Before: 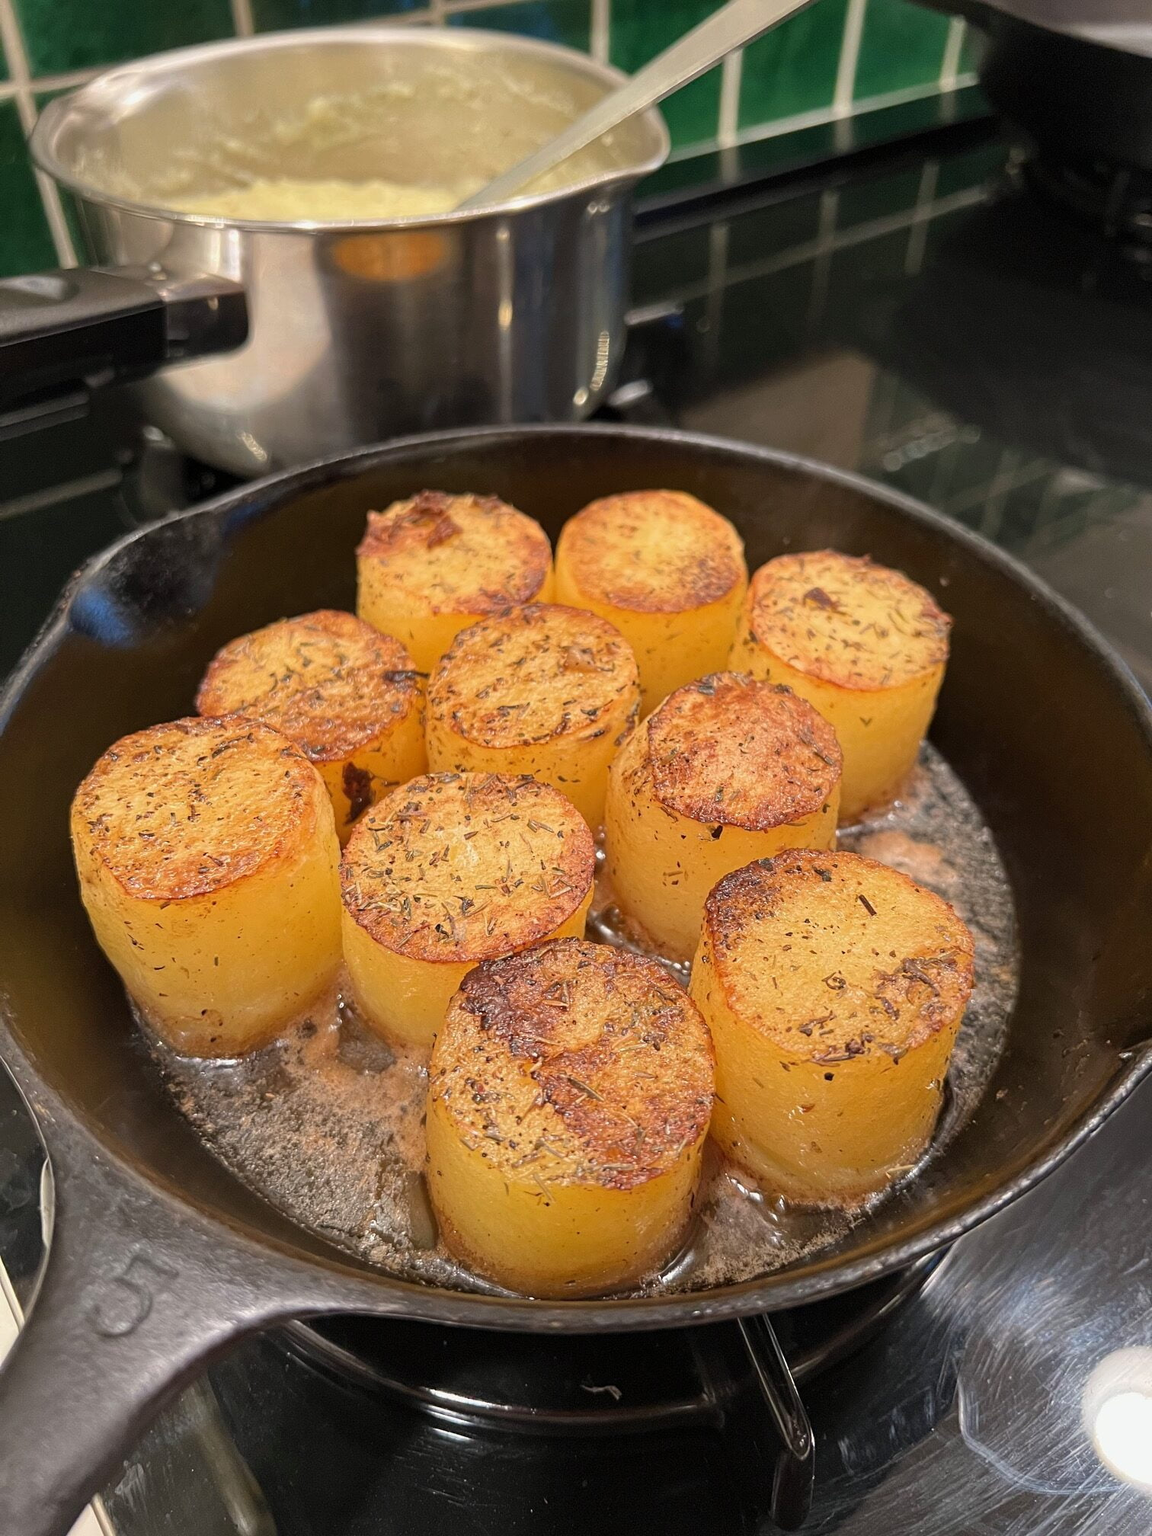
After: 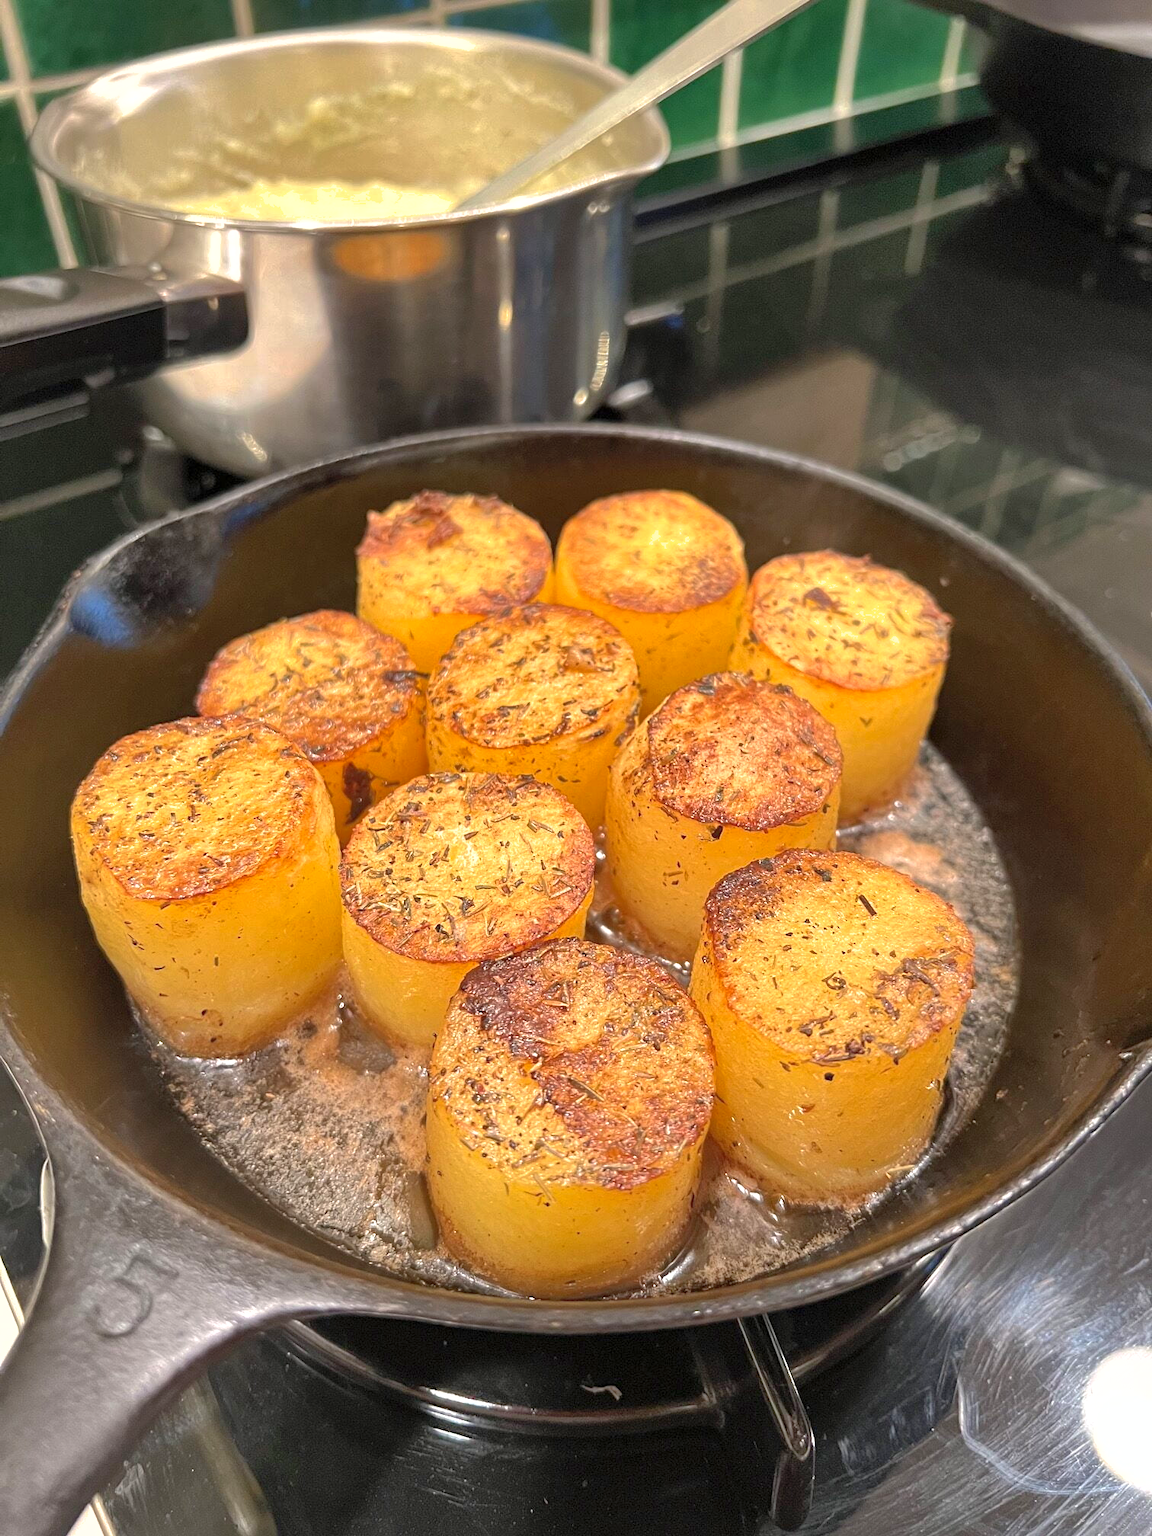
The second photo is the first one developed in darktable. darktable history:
exposure: exposure 0.601 EV, compensate highlight preservation false
shadows and highlights: on, module defaults
